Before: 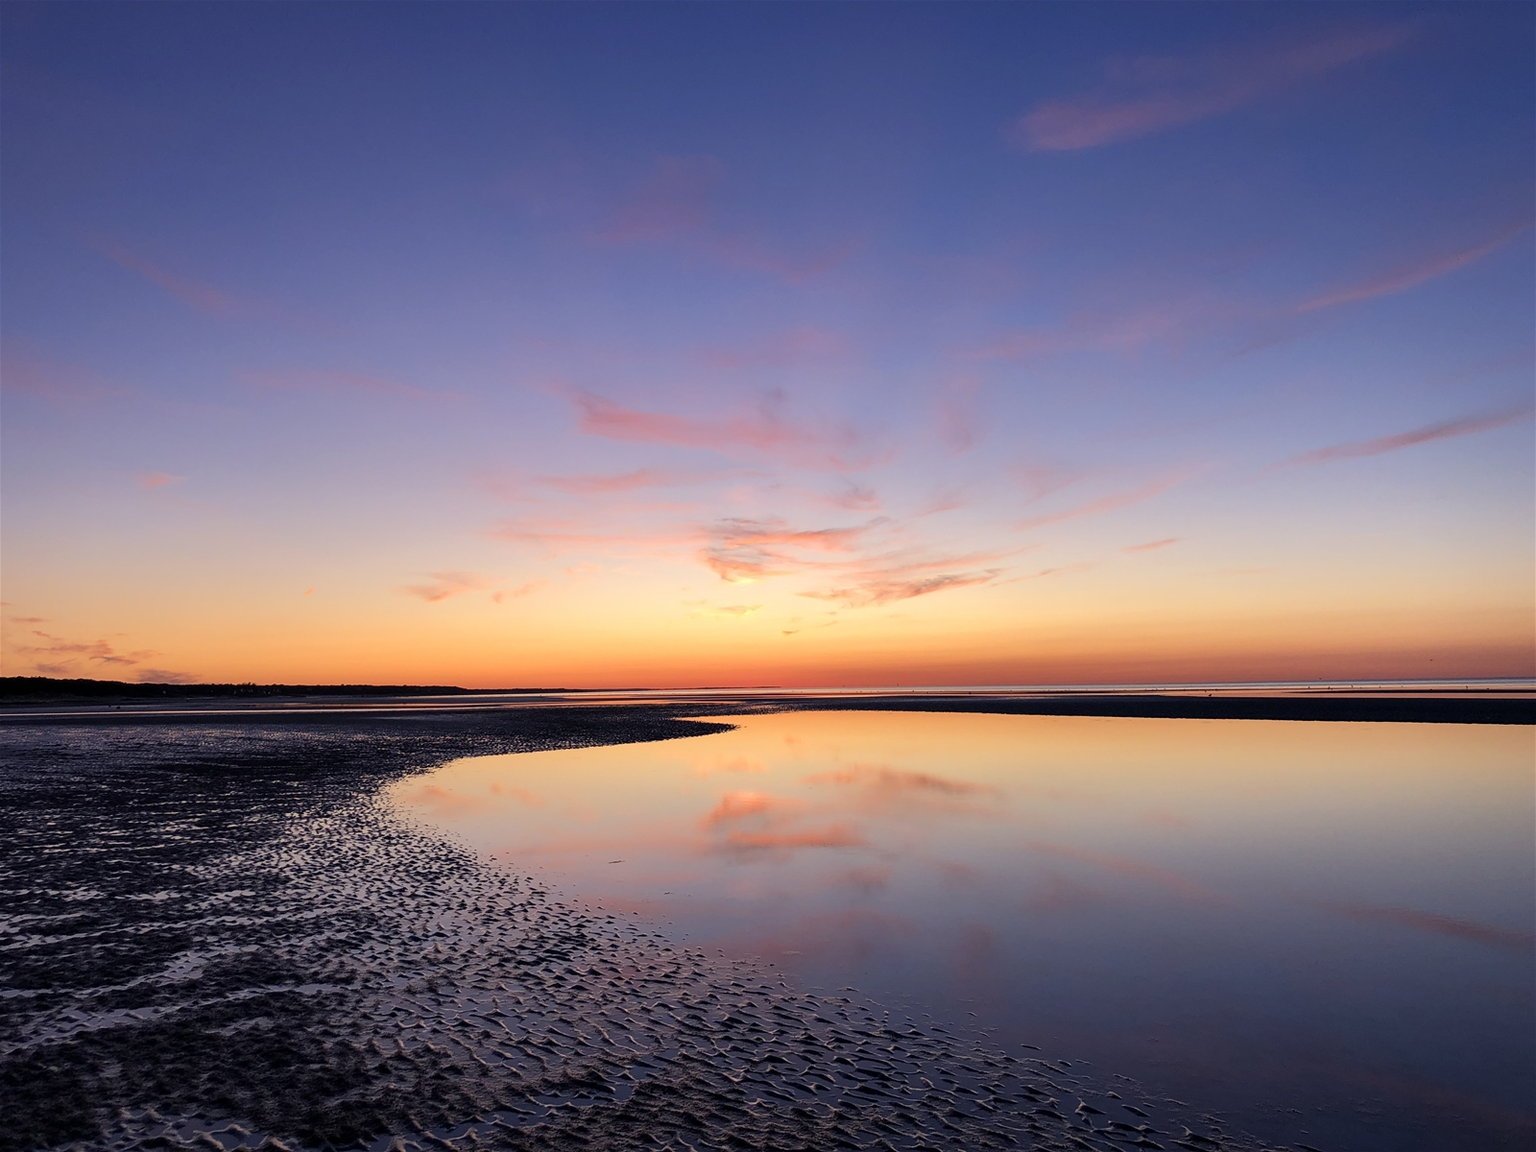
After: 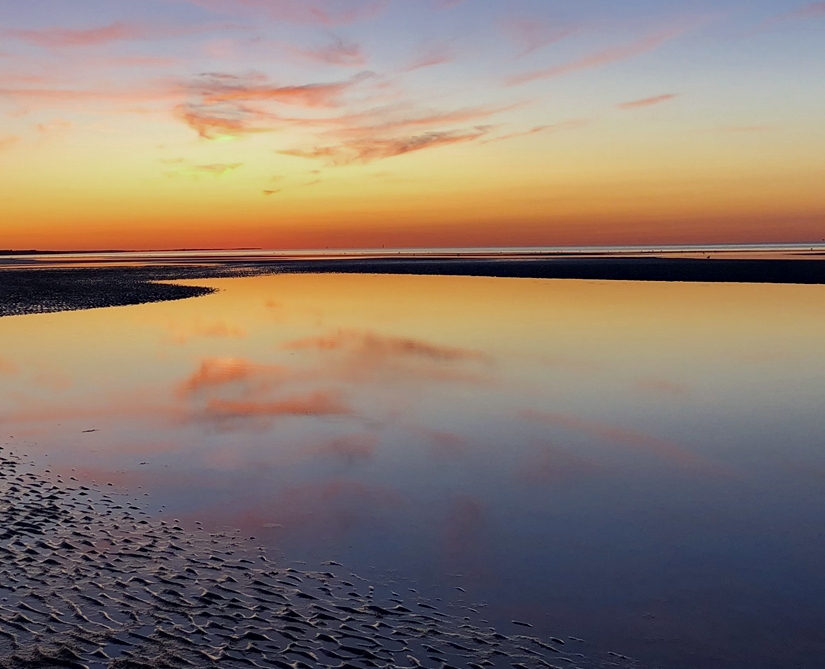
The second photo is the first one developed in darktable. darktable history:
color zones: curves: ch0 [(0, 0.444) (0.143, 0.442) (0.286, 0.441) (0.429, 0.441) (0.571, 0.441) (0.714, 0.441) (0.857, 0.442) (1, 0.444)]
haze removal: compatibility mode true, adaptive false
color correction: highlights a* -7.75, highlights b* 3.23
crop: left 34.532%, top 38.981%, right 13.894%, bottom 5.223%
